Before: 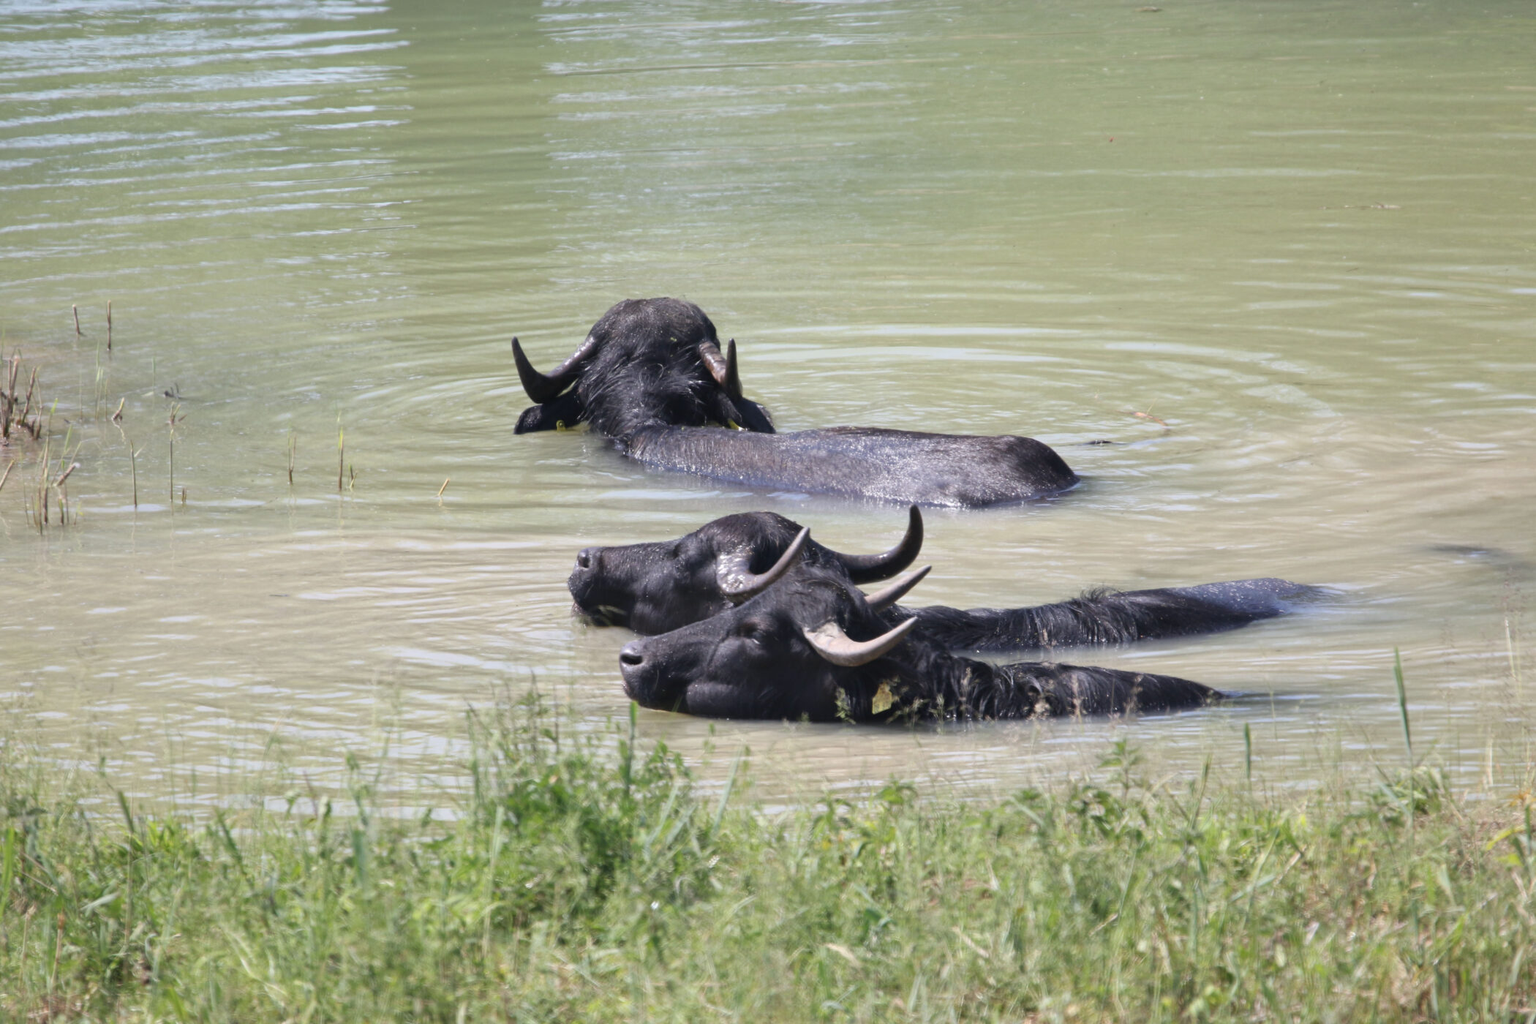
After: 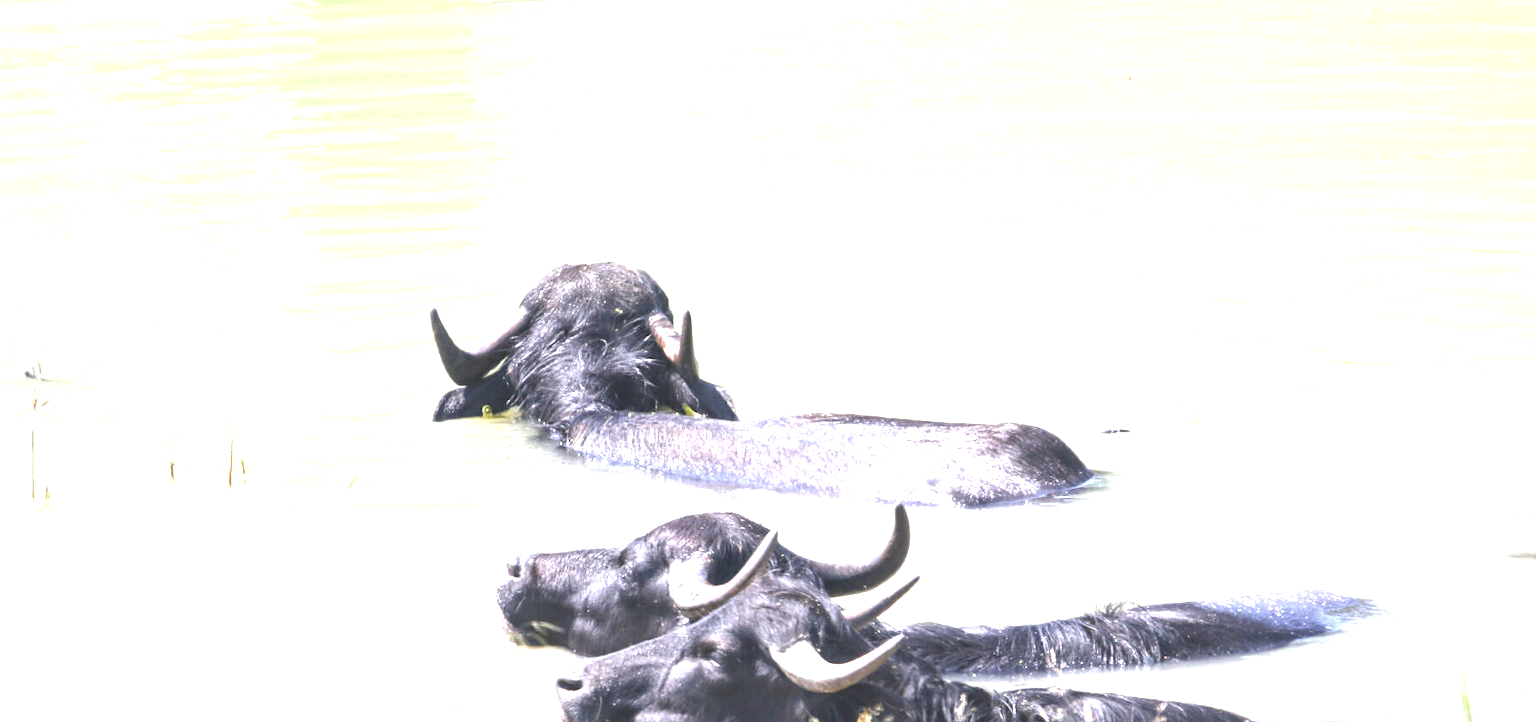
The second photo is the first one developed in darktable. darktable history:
white balance: red 1, blue 1
local contrast: on, module defaults
exposure: black level correction 0, exposure 1.975 EV, compensate exposure bias true, compensate highlight preservation false
crop and rotate: left 9.345%, top 7.22%, right 4.982%, bottom 32.331%
